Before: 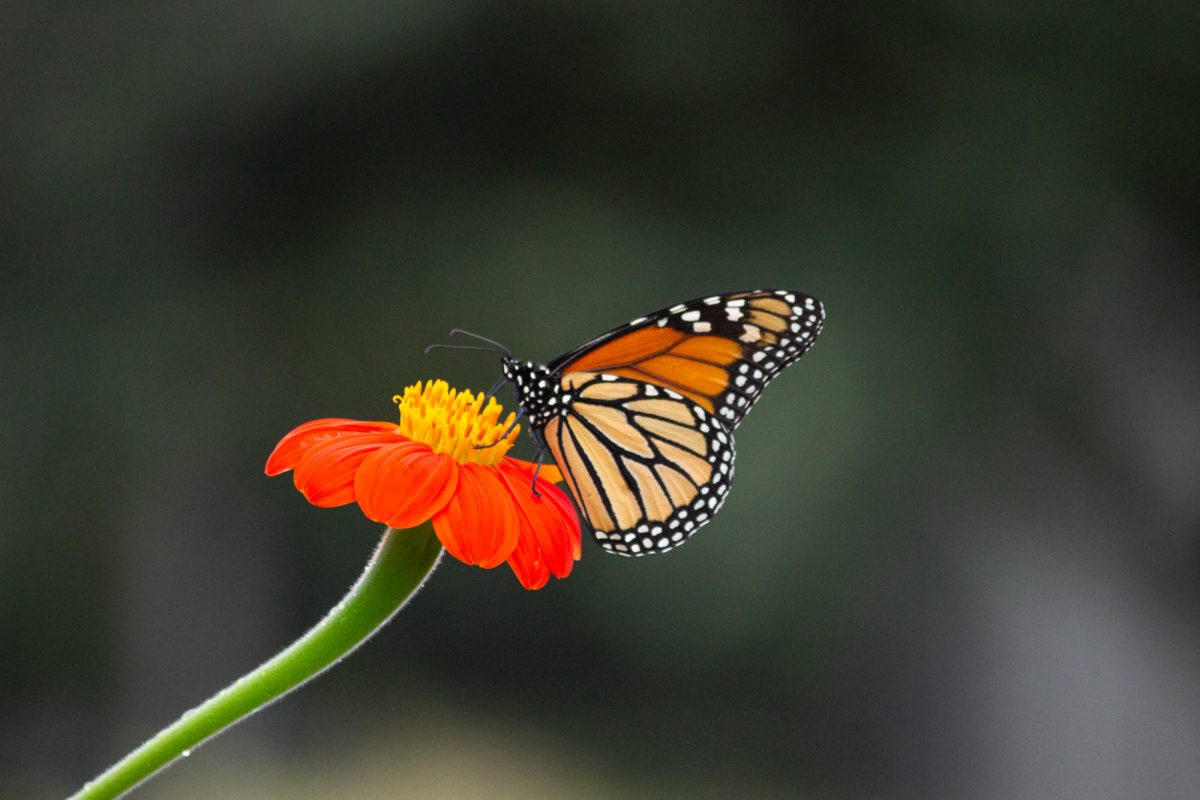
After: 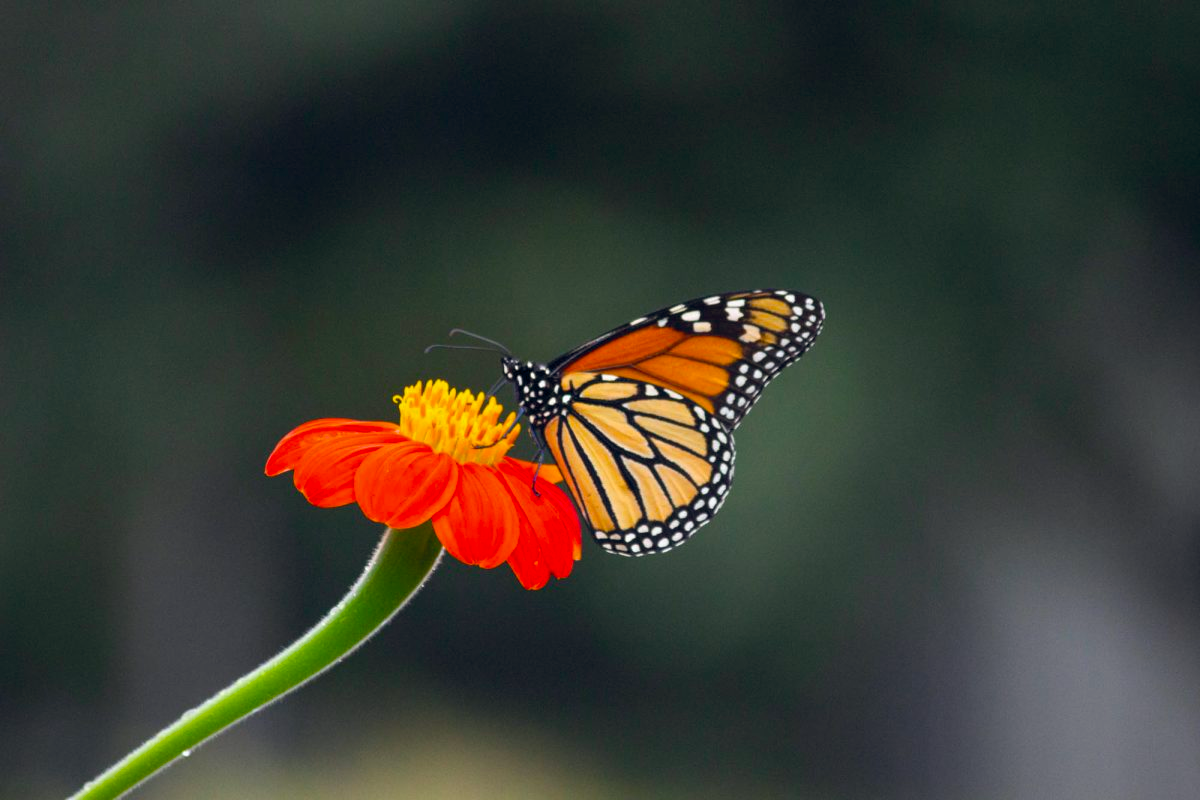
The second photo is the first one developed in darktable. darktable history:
color balance rgb: global offset › chroma 0.067%, global offset › hue 254.06°, linear chroma grading › shadows -3.411%, linear chroma grading › highlights -4.699%, perceptual saturation grading › global saturation 40.832%
